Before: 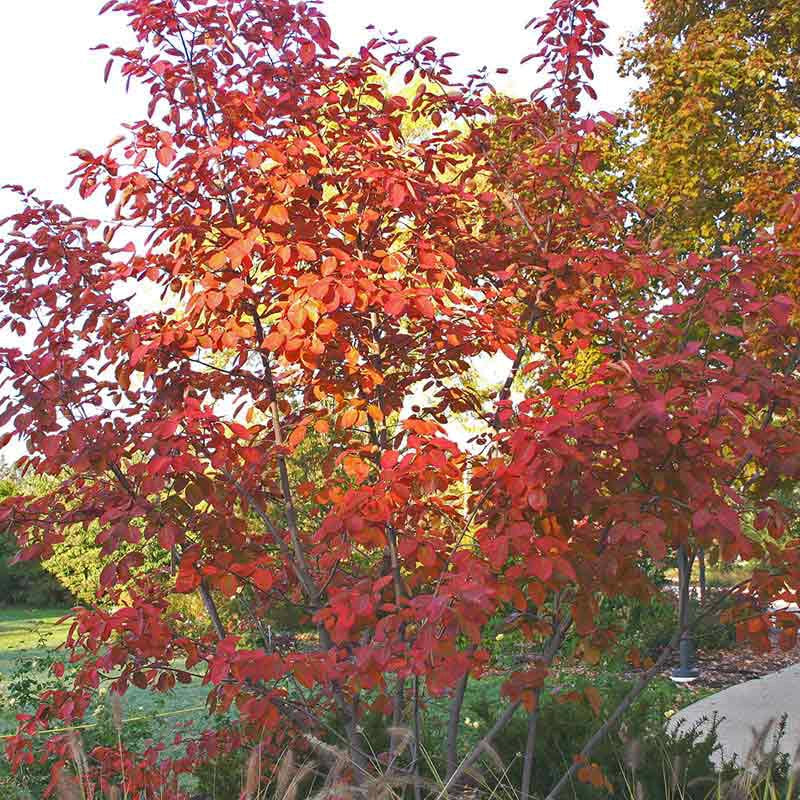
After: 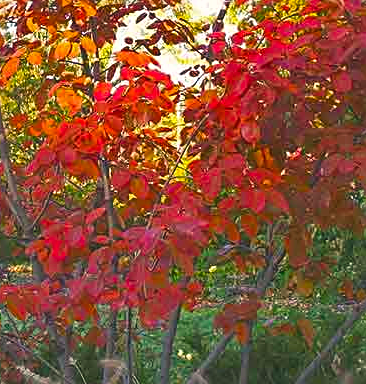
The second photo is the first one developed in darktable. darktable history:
sharpen: on, module defaults
color balance rgb: shadows lift › chroma 1.036%, shadows lift › hue 215.47°, highlights gain › chroma 1.026%, highlights gain › hue 60.2°, global offset › luminance 0.719%, perceptual saturation grading › global saturation 39.35%
exposure: compensate highlight preservation false
crop: left 35.977%, top 46.012%, right 18.187%, bottom 5.969%
